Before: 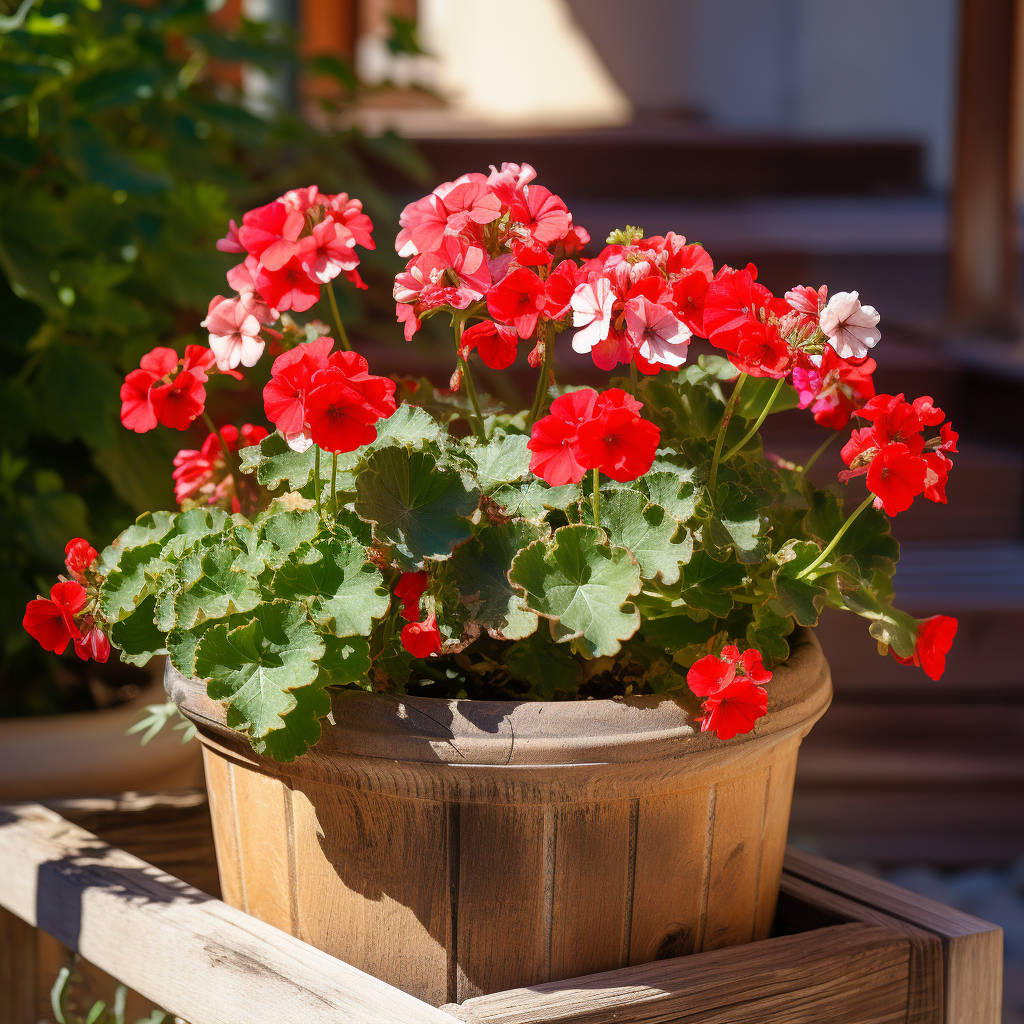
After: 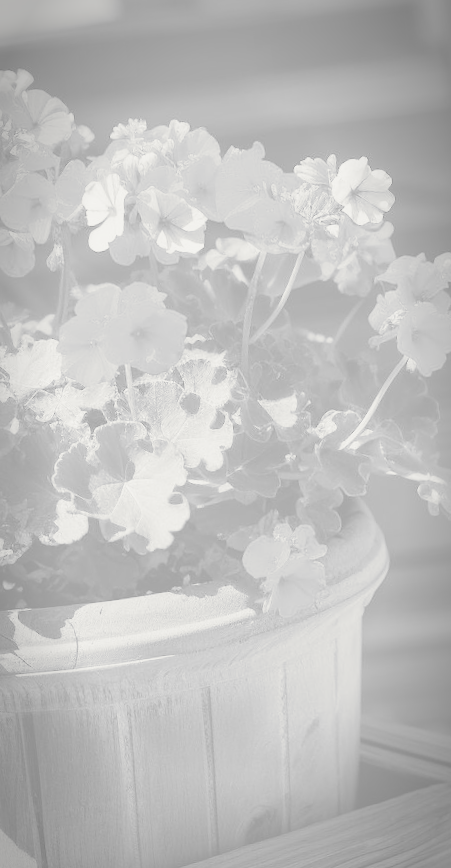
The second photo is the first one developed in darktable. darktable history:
crop: left 45.721%, top 13.393%, right 14.118%, bottom 10.01%
tone curve: curves: ch0 [(0, 0.023) (0.087, 0.065) (0.184, 0.168) (0.45, 0.54) (0.57, 0.683) (0.722, 0.825) (0.877, 0.948) (1, 1)]; ch1 [(0, 0) (0.388, 0.369) (0.44, 0.44) (0.489, 0.481) (0.534, 0.551) (0.657, 0.659) (1, 1)]; ch2 [(0, 0) (0.353, 0.317) (0.408, 0.427) (0.472, 0.46) (0.5, 0.496) (0.537, 0.539) (0.576, 0.592) (0.625, 0.631) (1, 1)], color space Lab, independent channels, preserve colors none
split-toning: shadows › saturation 0.24, highlights › hue 54°, highlights › saturation 0.24
monochrome: a -6.99, b 35.61, size 1.4
color balance: lift [1.01, 1, 1, 1], gamma [1.097, 1, 1, 1], gain [0.85, 1, 1, 1]
contrast brightness saturation: contrast -0.32, brightness 0.75, saturation -0.78
vignetting: automatic ratio true
rotate and perspective: rotation -6.83°, automatic cropping off
